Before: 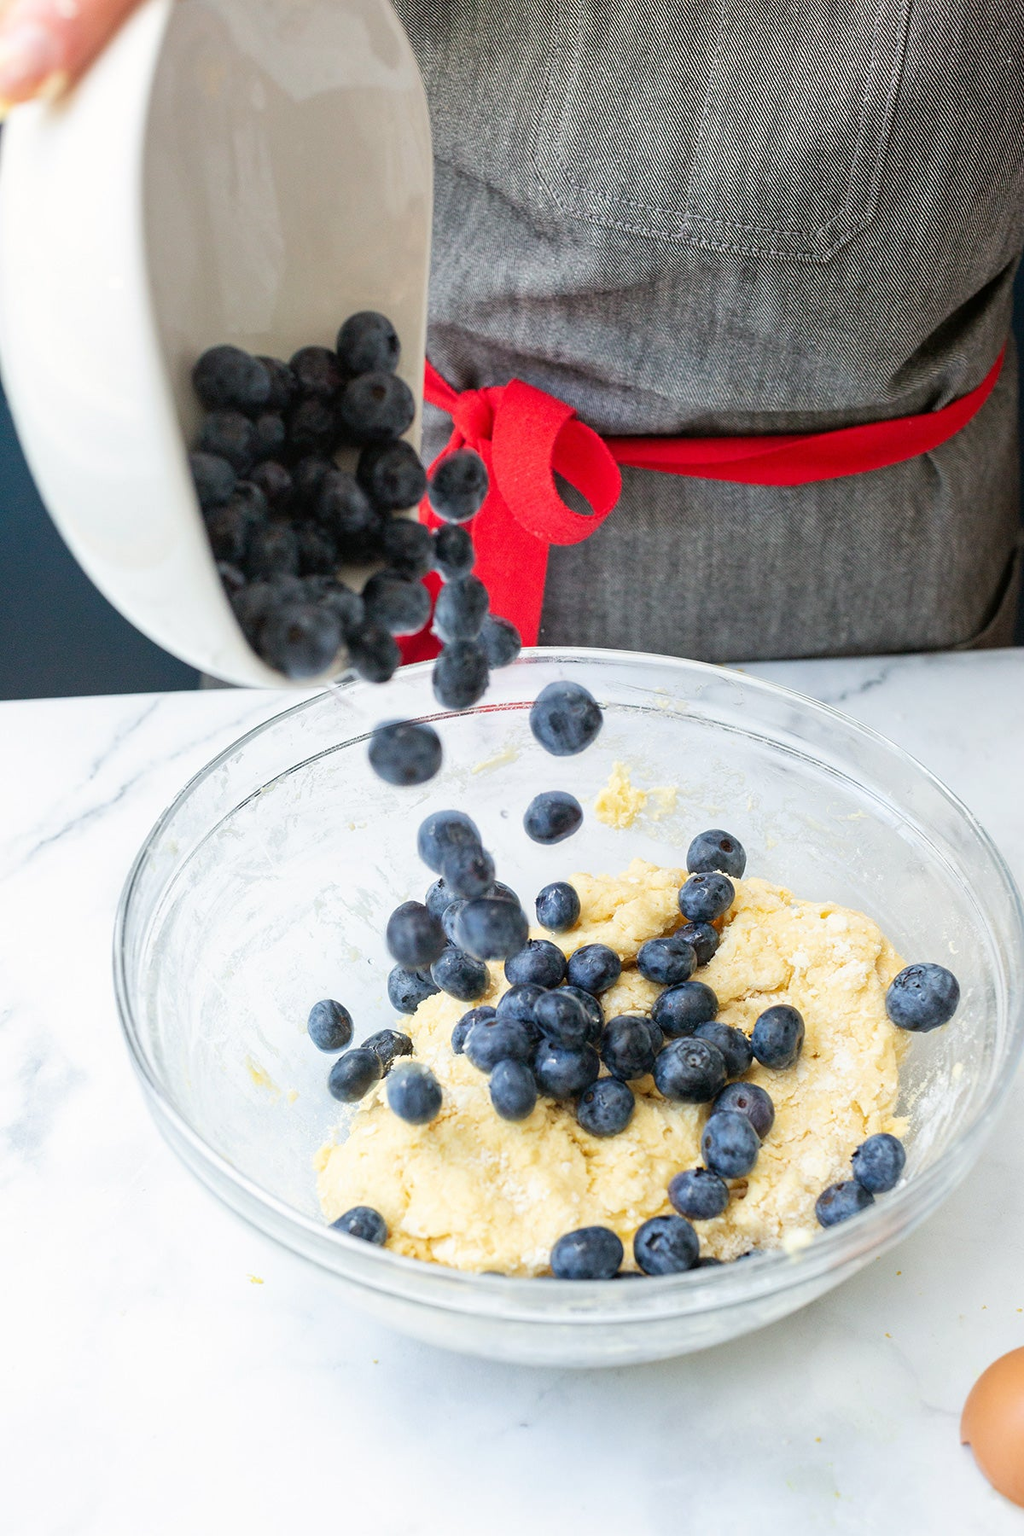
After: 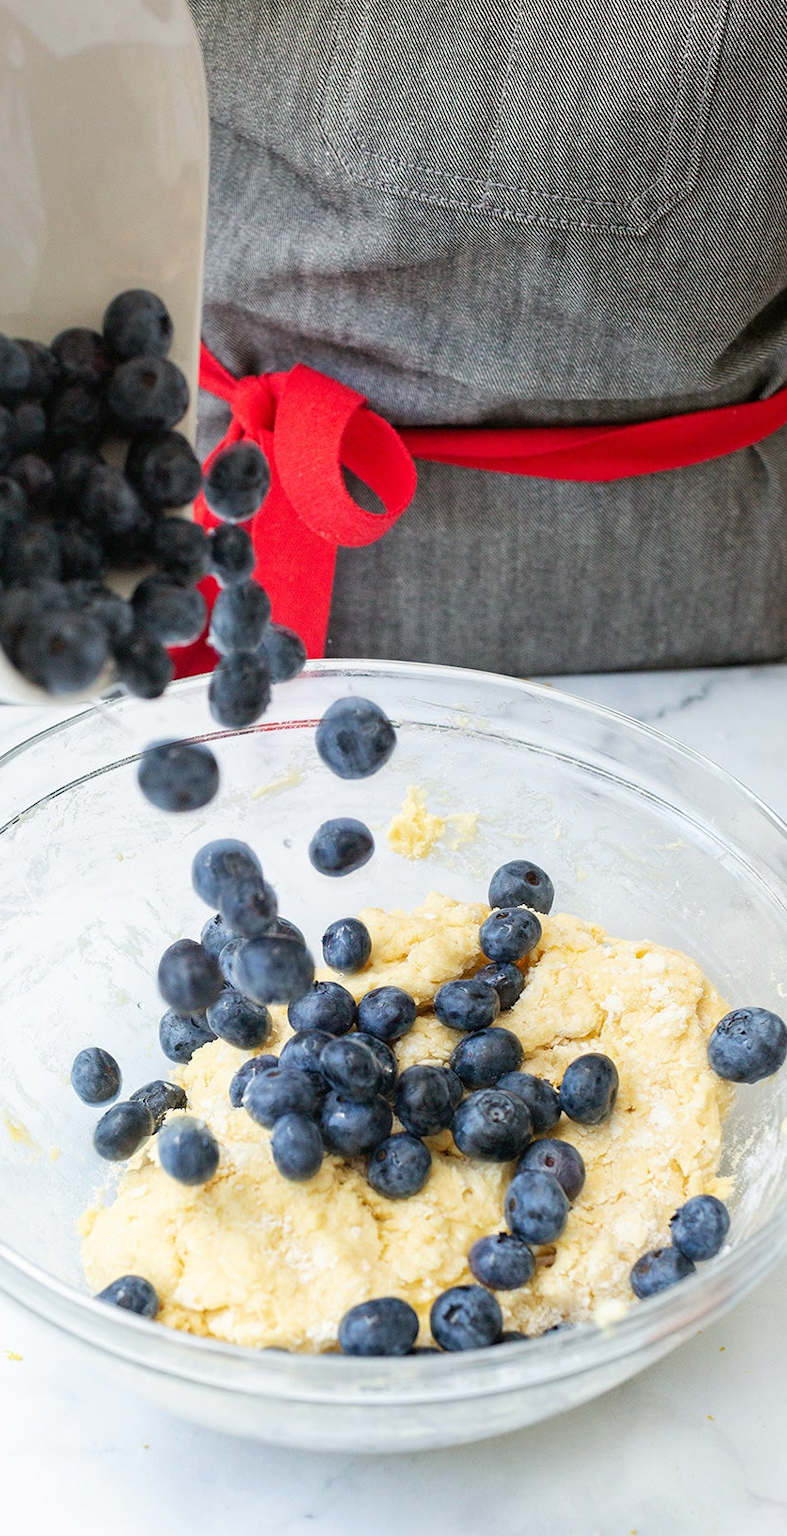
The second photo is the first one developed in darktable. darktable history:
crop and rotate: left 23.763%, top 3.188%, right 6.341%, bottom 6.013%
